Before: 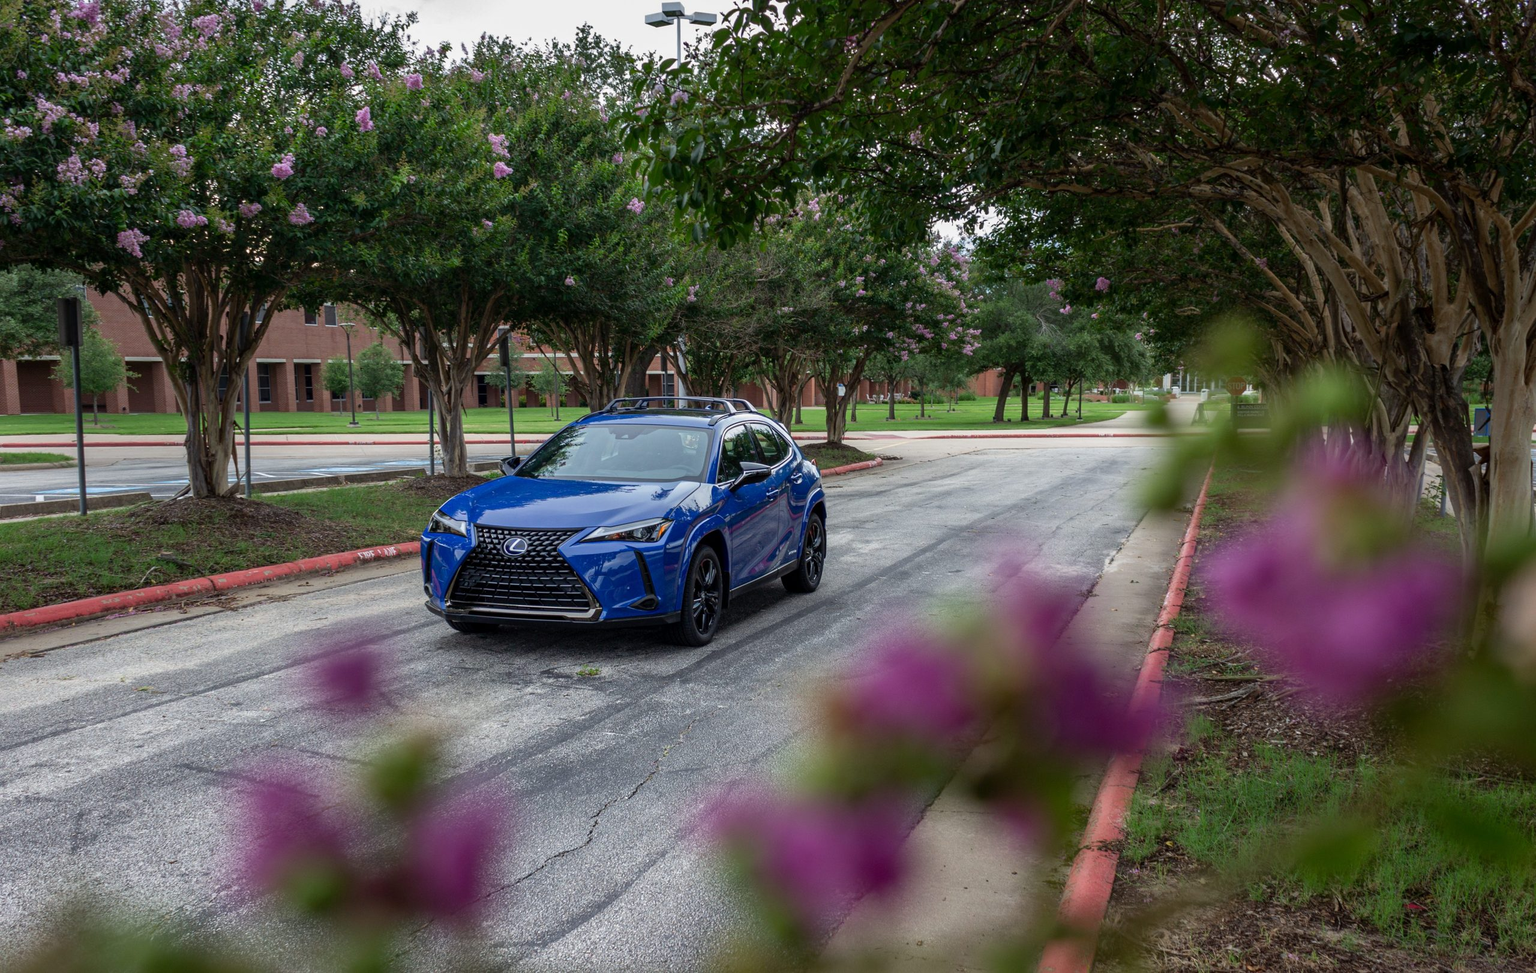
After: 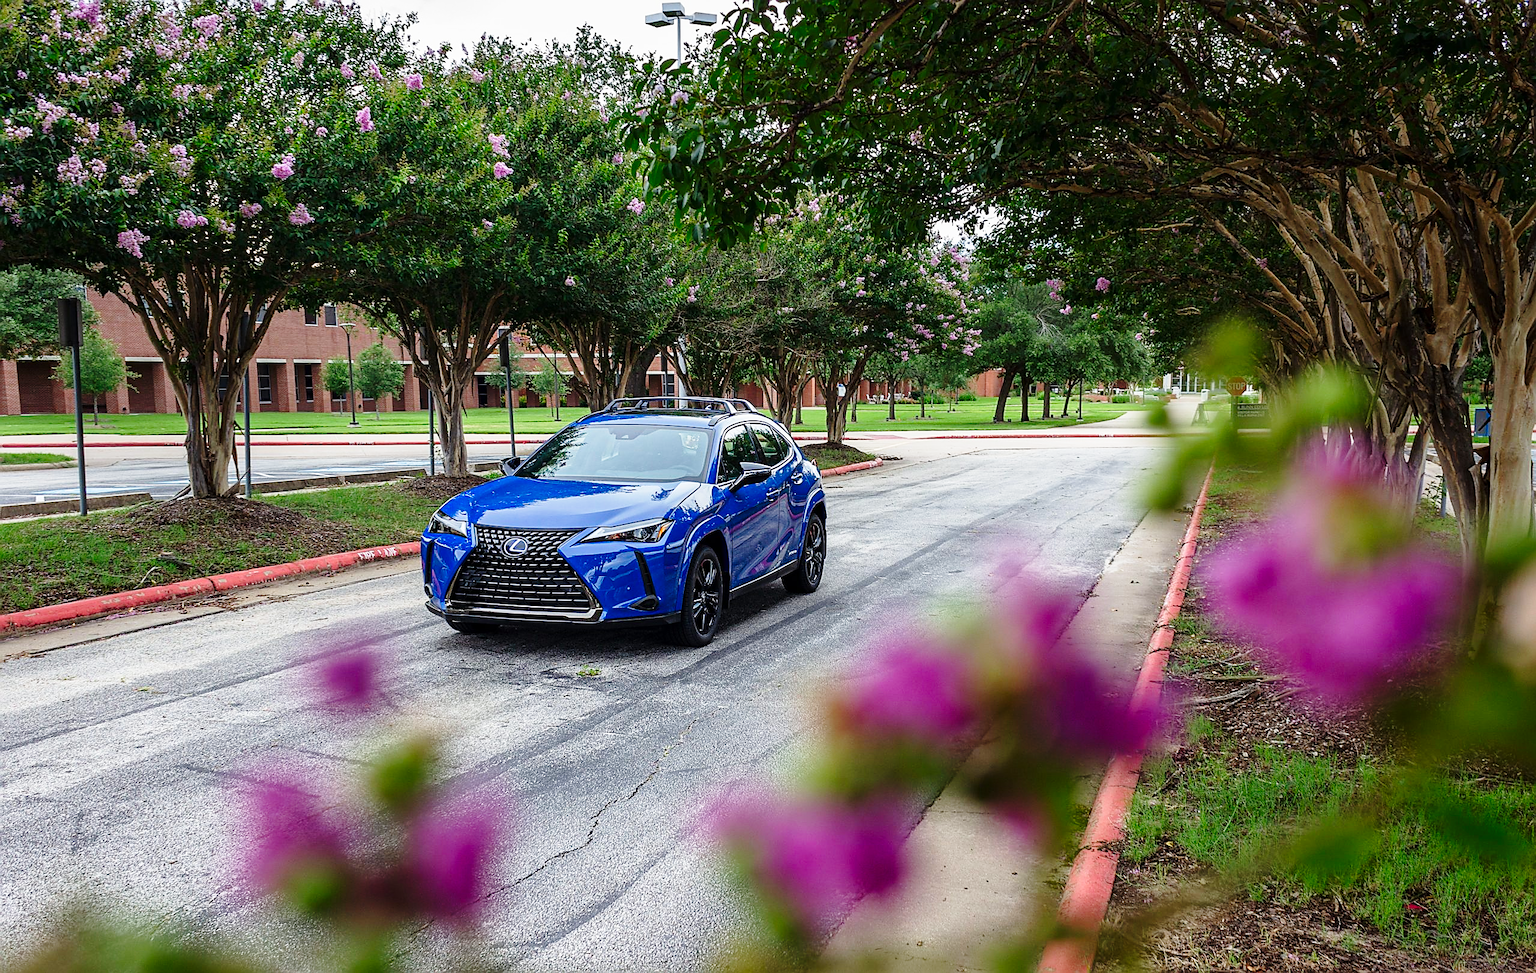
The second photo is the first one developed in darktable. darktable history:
shadows and highlights: radius 335.22, shadows 65.36, highlights 6.4, compress 87.98%, soften with gaussian
sharpen: radius 1.416, amount 1.25, threshold 0.747
contrast brightness saturation: saturation 0.105
base curve: curves: ch0 [(0, 0) (0.028, 0.03) (0.121, 0.232) (0.46, 0.748) (0.859, 0.968) (1, 1)], preserve colors none
